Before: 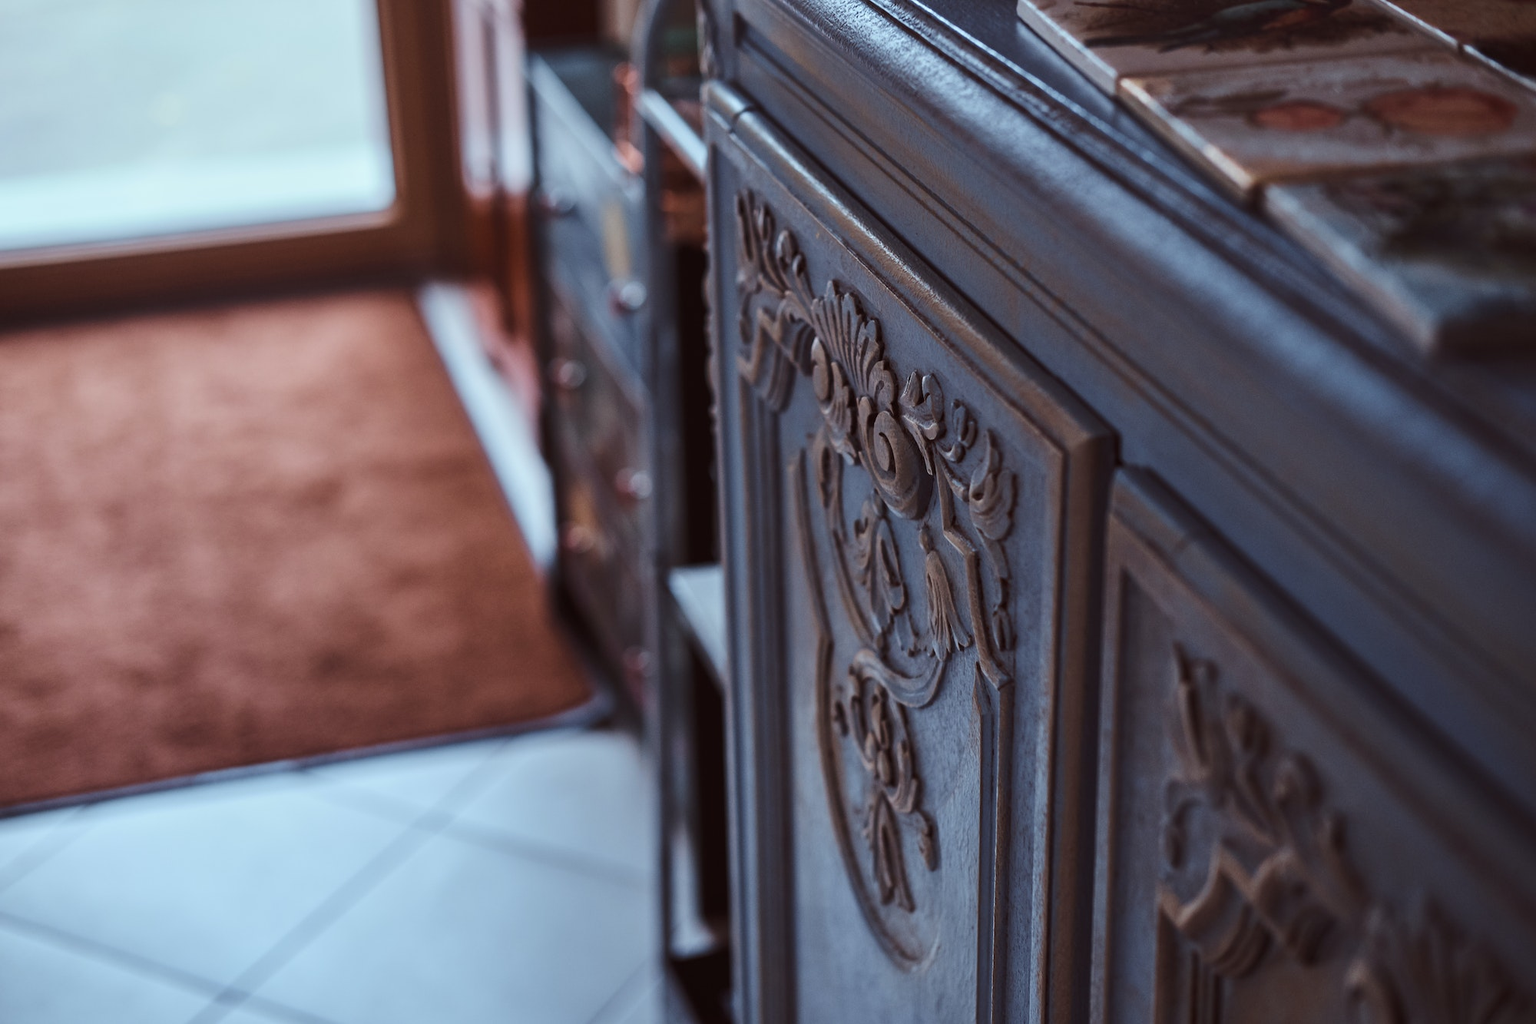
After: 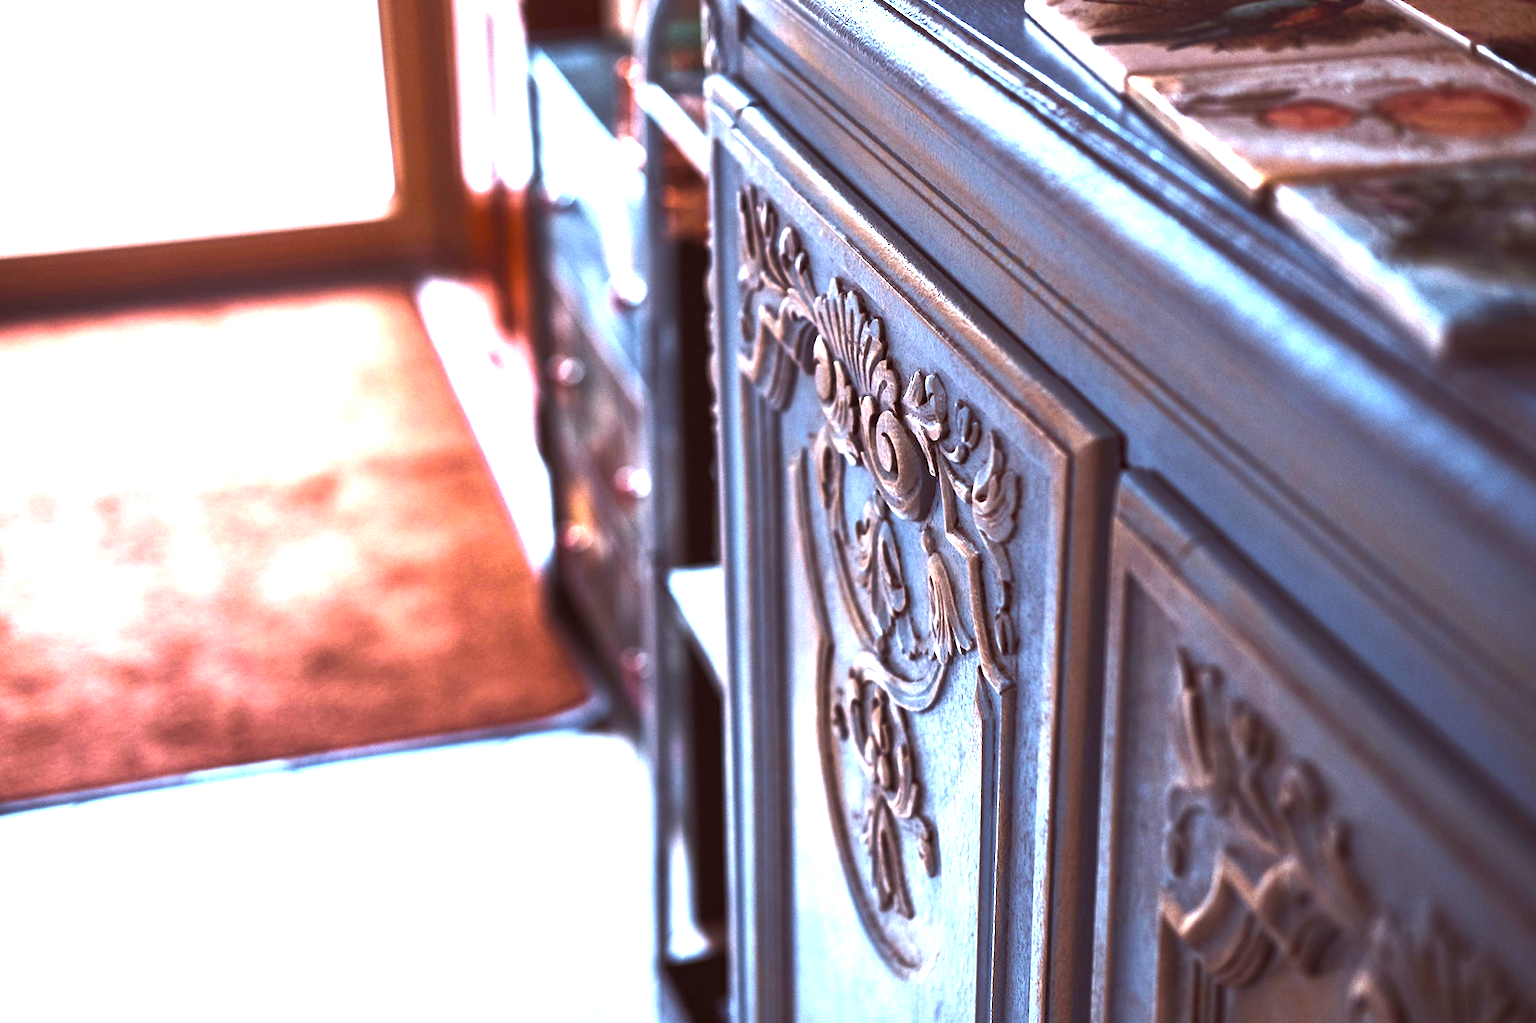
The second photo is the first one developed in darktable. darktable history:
crop and rotate: angle -0.467°
color balance rgb: global offset › hue 172.4°, perceptual saturation grading › global saturation 25.293%, perceptual brilliance grading › global brilliance 34.563%, perceptual brilliance grading › highlights 50.342%, perceptual brilliance grading › mid-tones 59.228%, perceptual brilliance grading › shadows 34.932%
